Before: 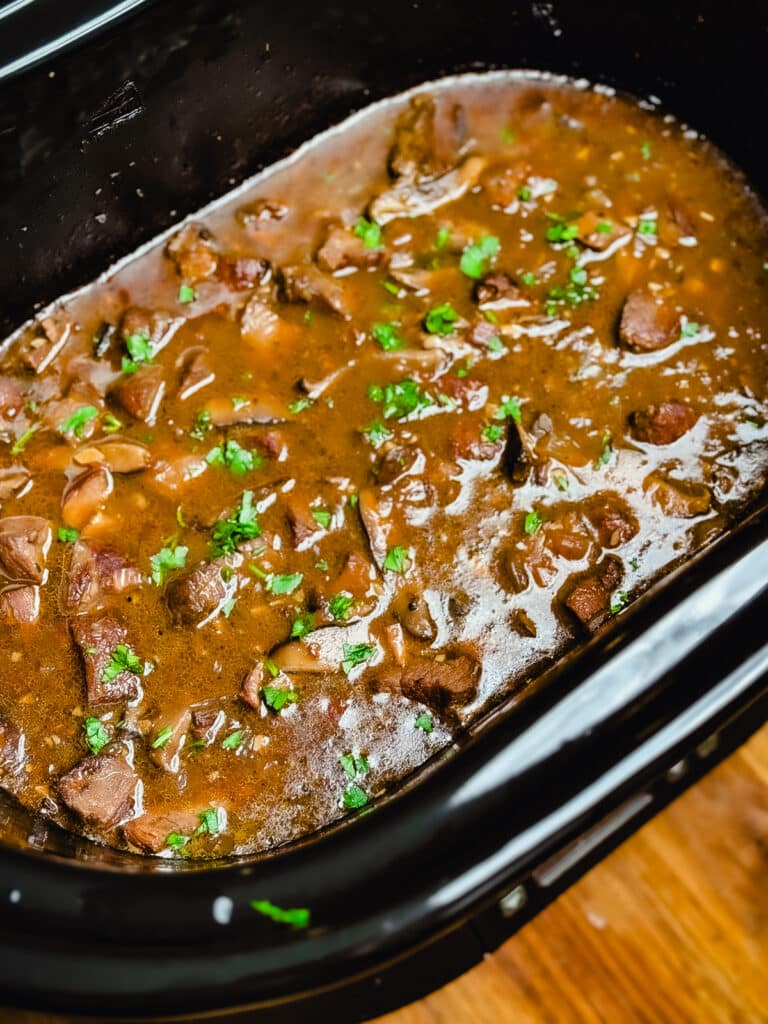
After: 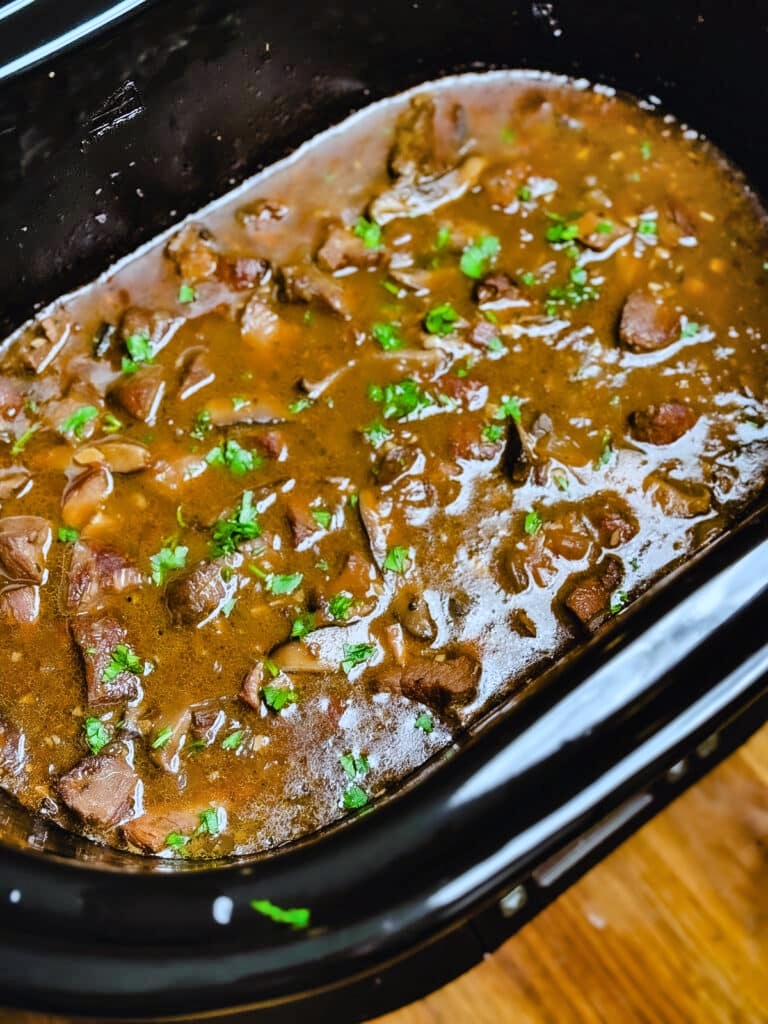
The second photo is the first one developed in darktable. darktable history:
shadows and highlights: soften with gaussian
white balance: red 0.931, blue 1.11
